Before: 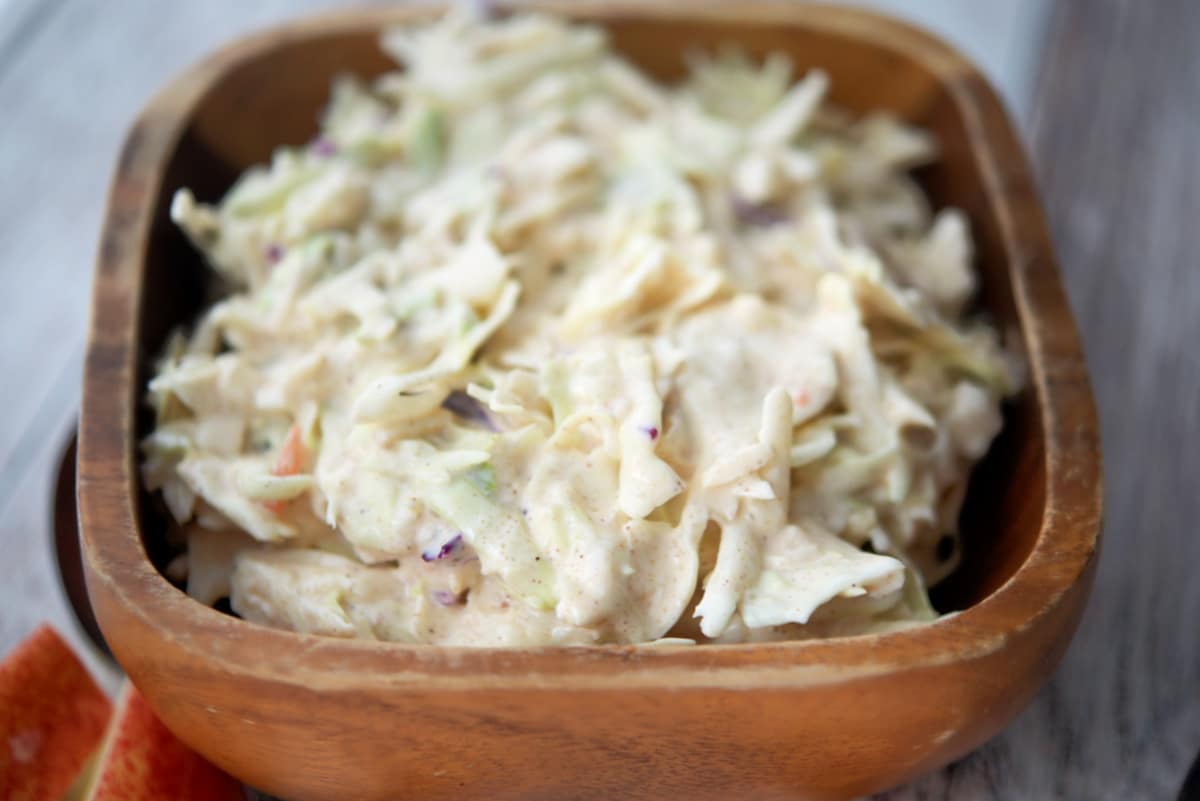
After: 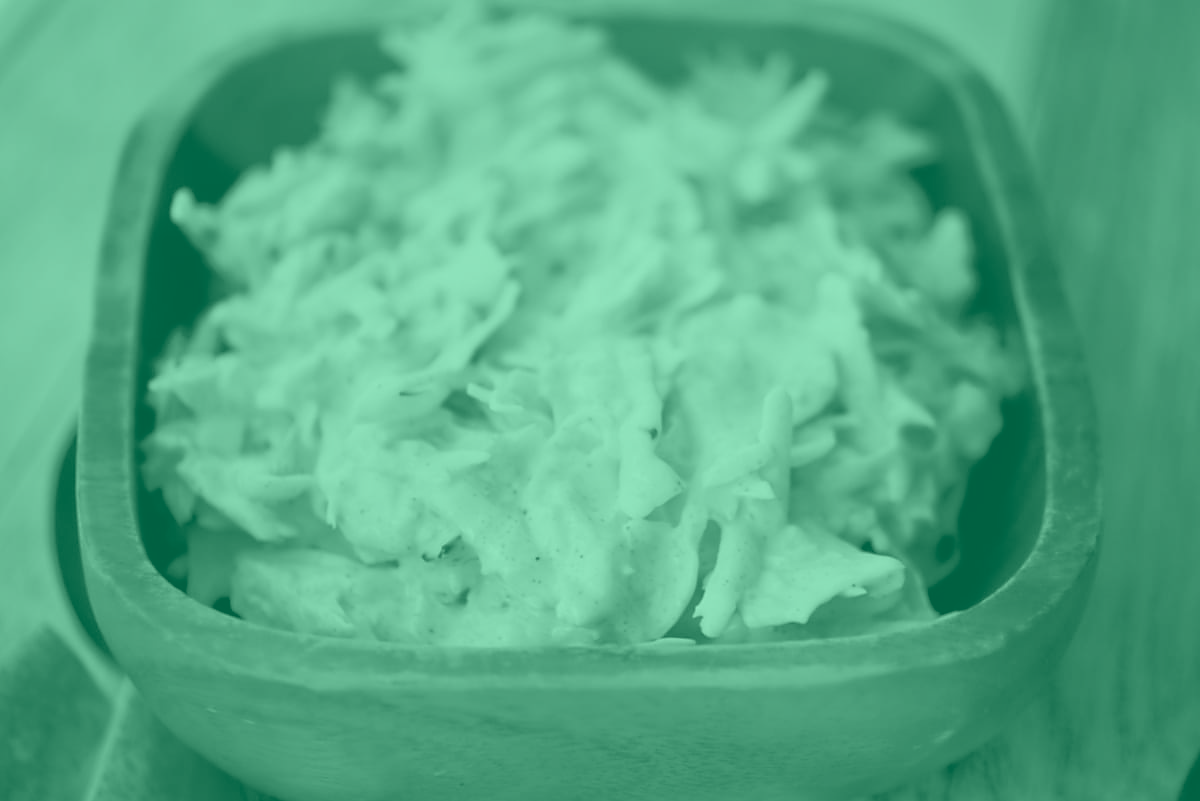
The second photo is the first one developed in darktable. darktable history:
colorize: hue 147.6°, saturation 65%, lightness 21.64%
sharpen: radius 1, threshold 1
